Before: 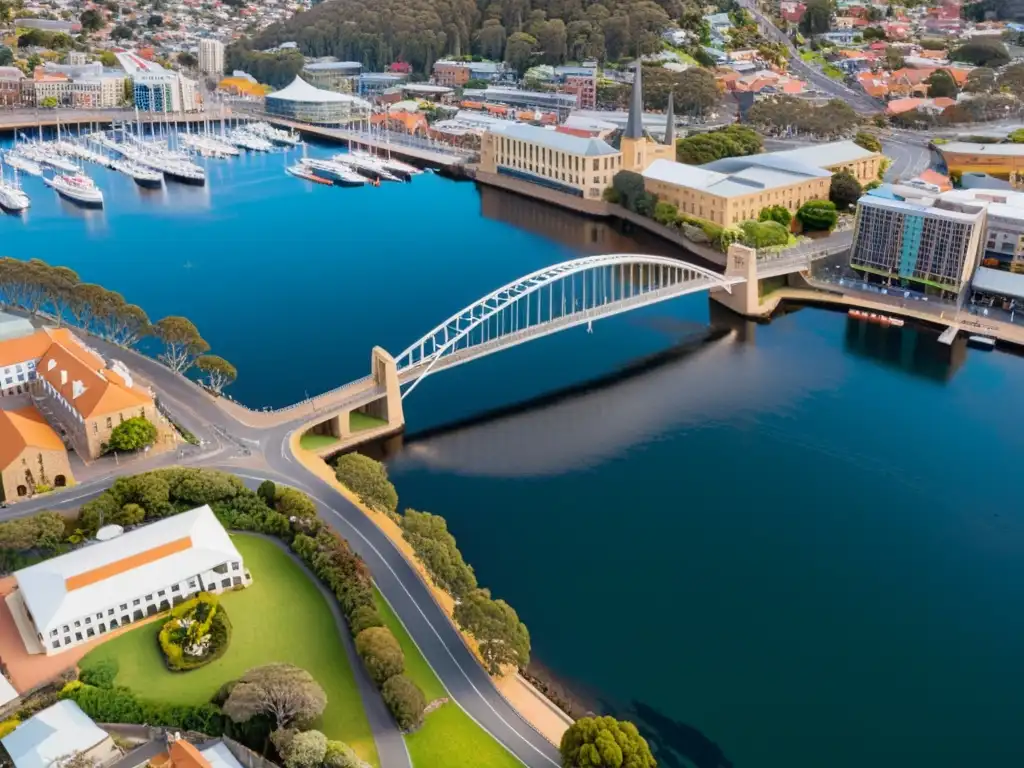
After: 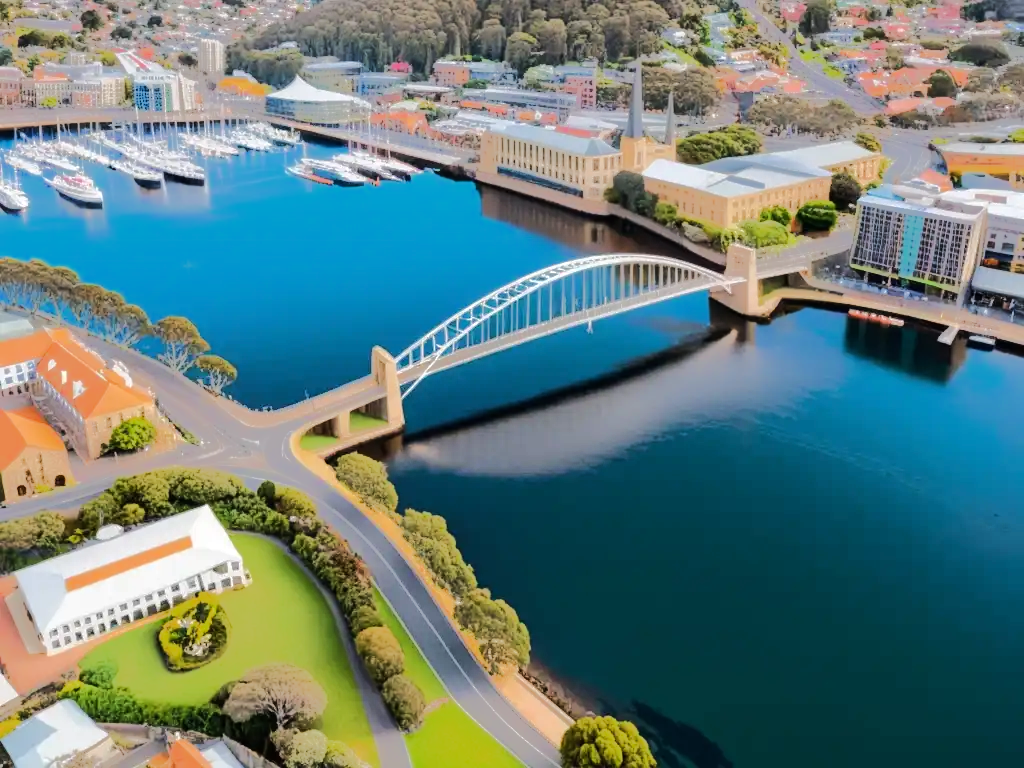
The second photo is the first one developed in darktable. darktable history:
tone equalizer: -8 EV -0.489 EV, -7 EV -0.34 EV, -6 EV -0.048 EV, -5 EV 0.43 EV, -4 EV 0.97 EV, -3 EV 0.798 EV, -2 EV -0.01 EV, -1 EV 0.139 EV, +0 EV -0.011 EV, edges refinement/feathering 500, mask exposure compensation -1.57 EV, preserve details no
